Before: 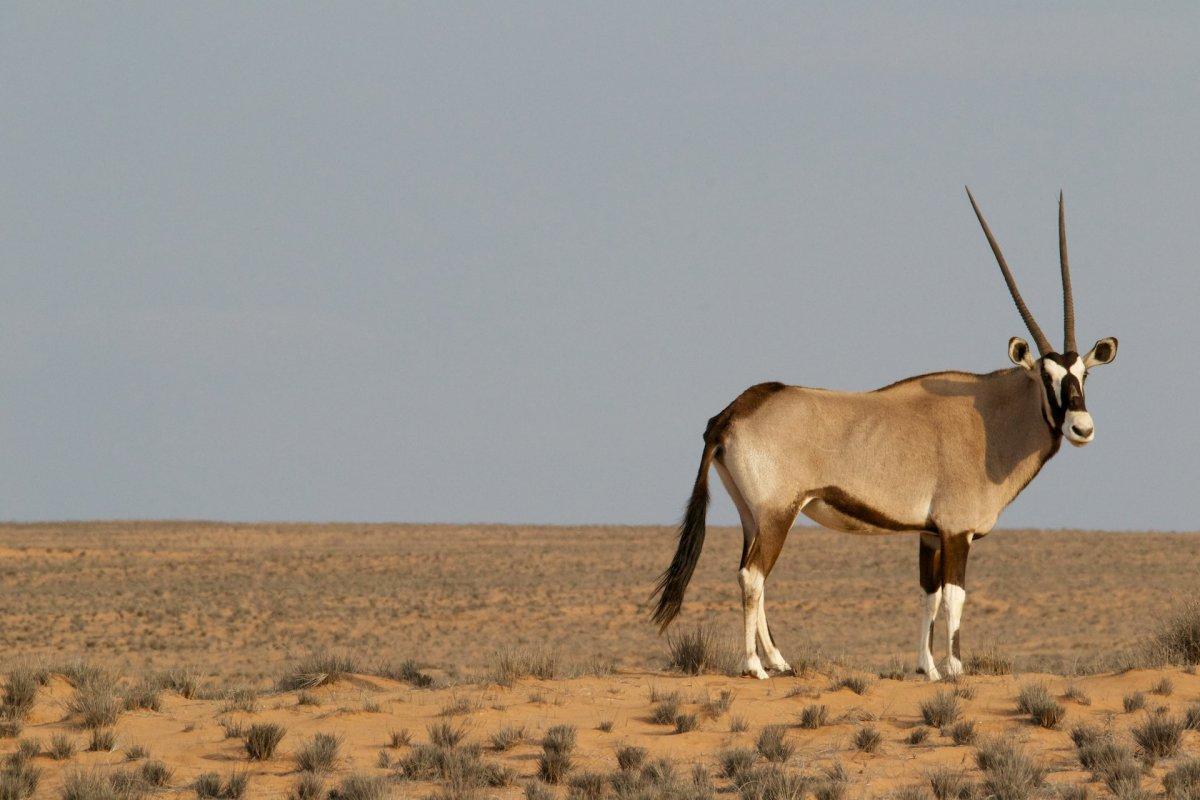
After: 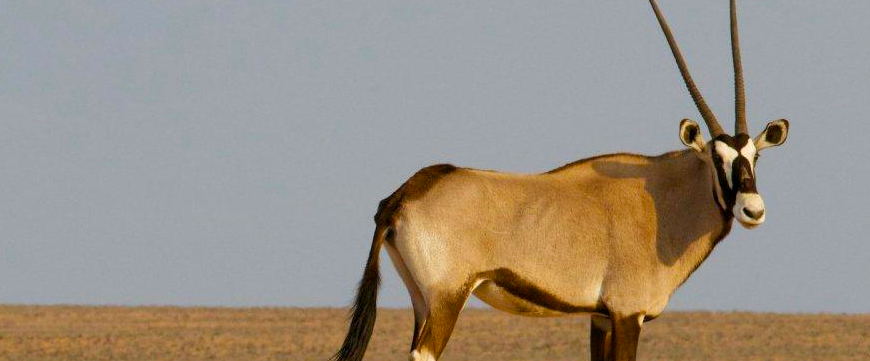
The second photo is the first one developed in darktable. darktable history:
color balance rgb: linear chroma grading › global chroma 14.614%, perceptual saturation grading › global saturation 18.446%
crop and rotate: left 27.446%, top 27.355%, bottom 27.494%
